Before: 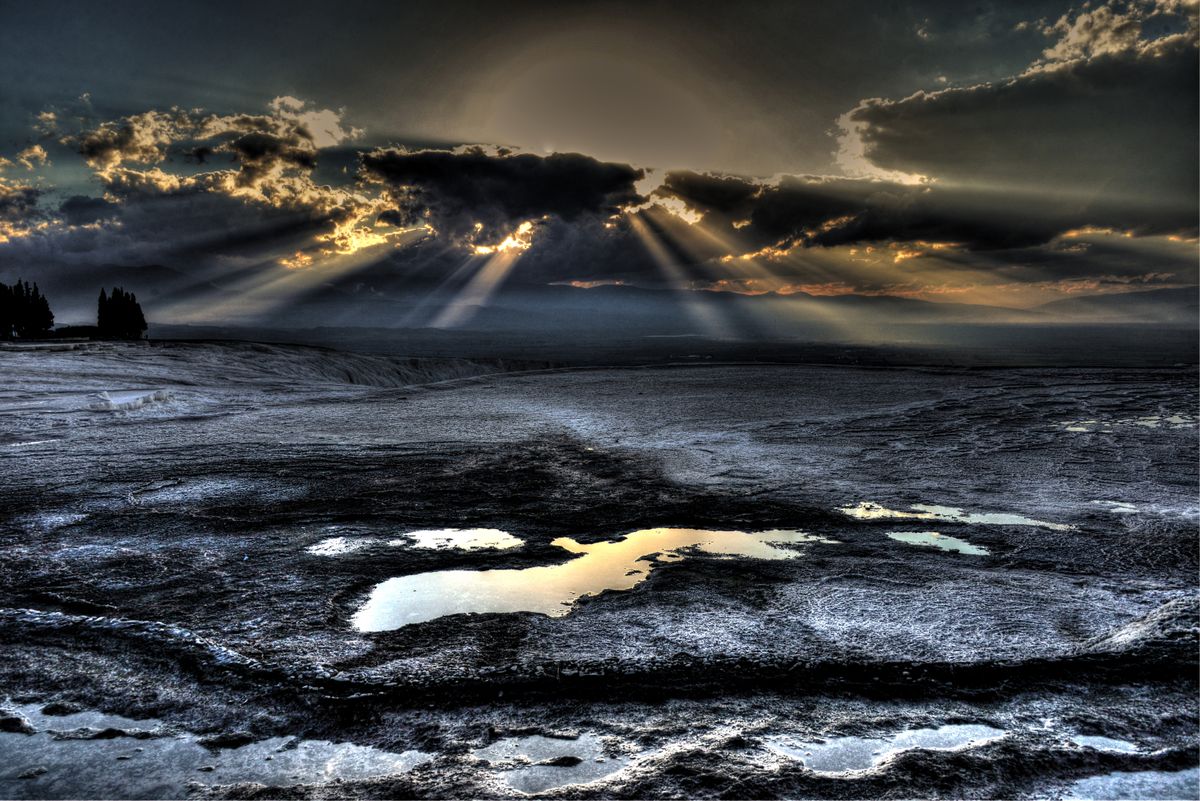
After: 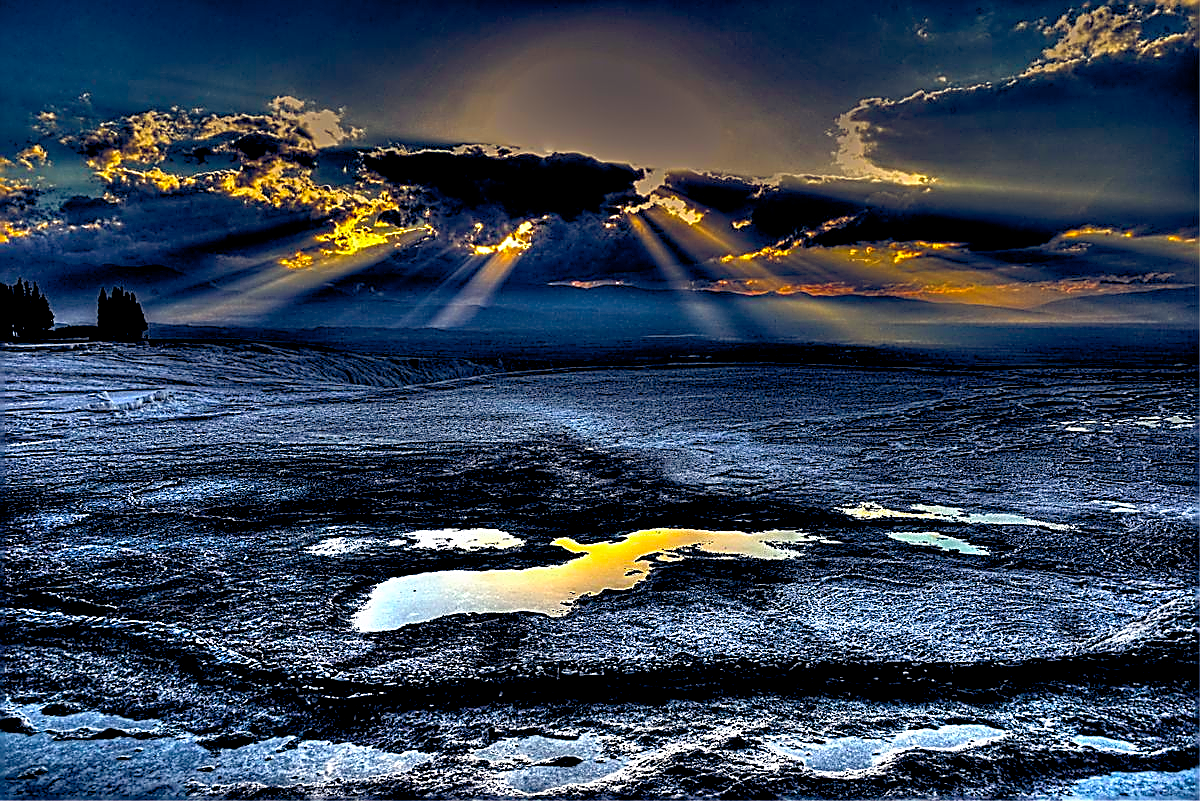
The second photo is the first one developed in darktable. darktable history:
color balance rgb: global offset › luminance -0.293%, global offset › chroma 0.316%, global offset › hue 258.7°, perceptual saturation grading › global saturation 63.917%, perceptual saturation grading › highlights 50.058%, perceptual saturation grading › shadows 29.373%
sharpen: amount 1.985
